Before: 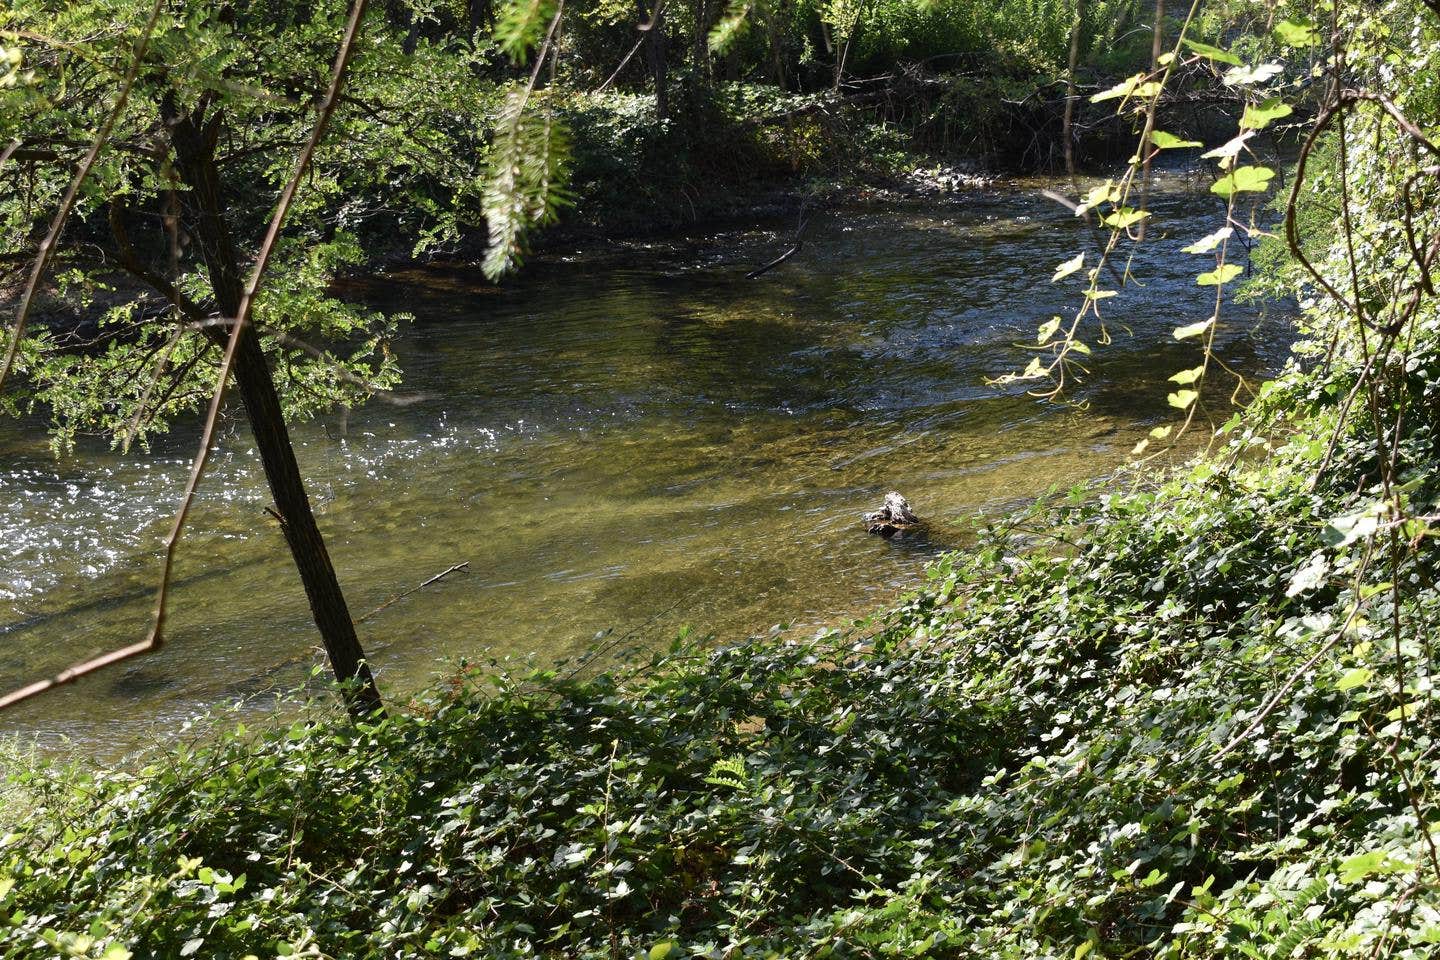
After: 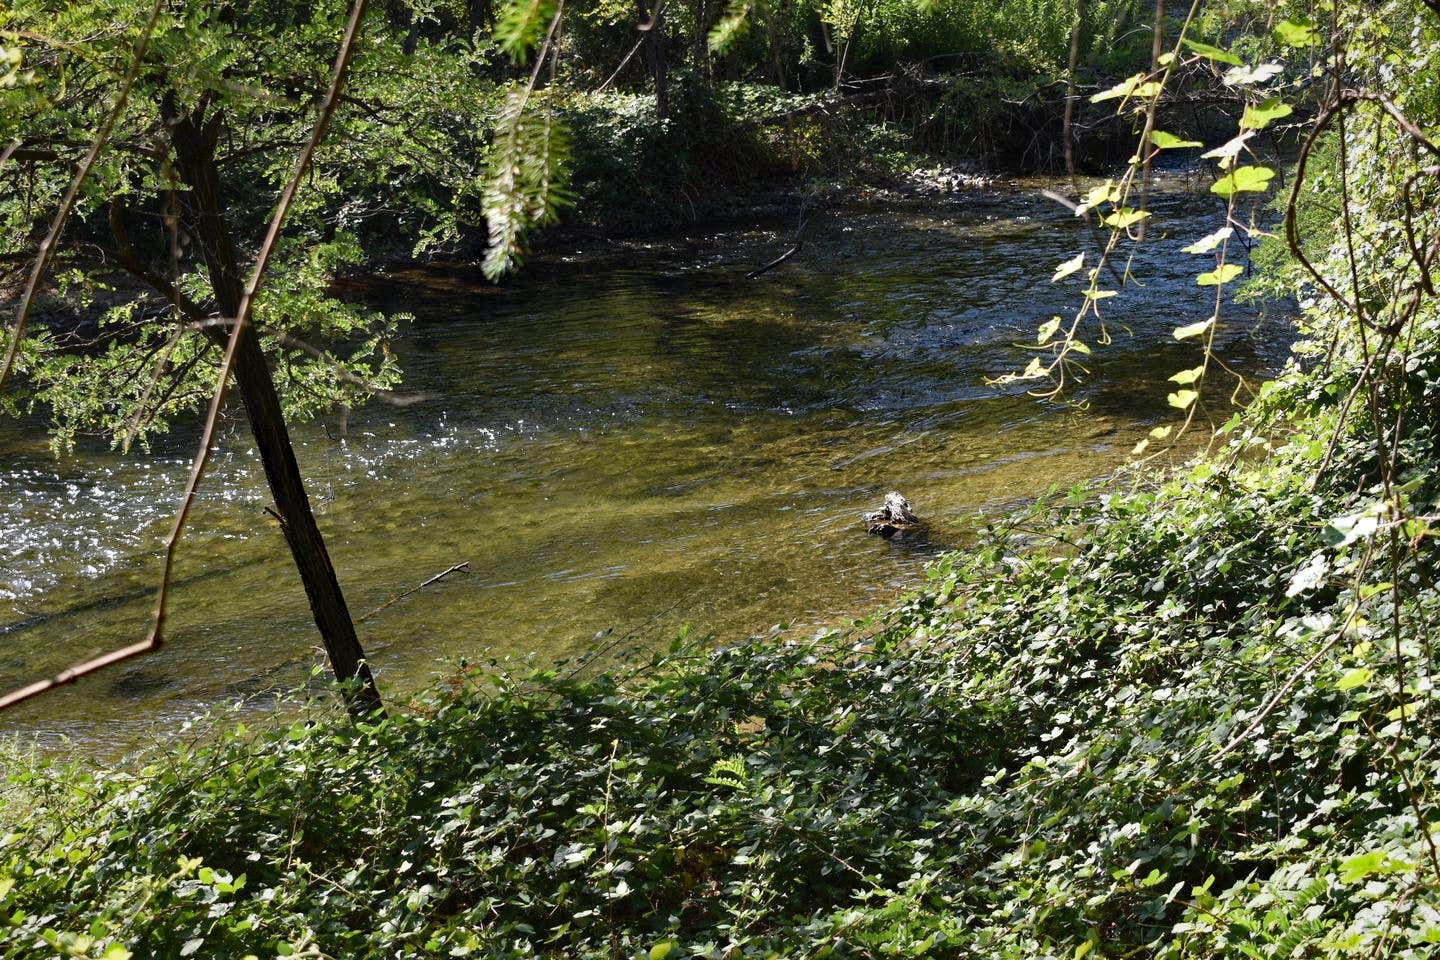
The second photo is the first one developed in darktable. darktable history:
vignetting: fall-off radius 60.24%, brightness -0.232, saturation 0.14, automatic ratio true, unbound false
haze removal: strength 0.528, distance 0.924, compatibility mode true, adaptive false
